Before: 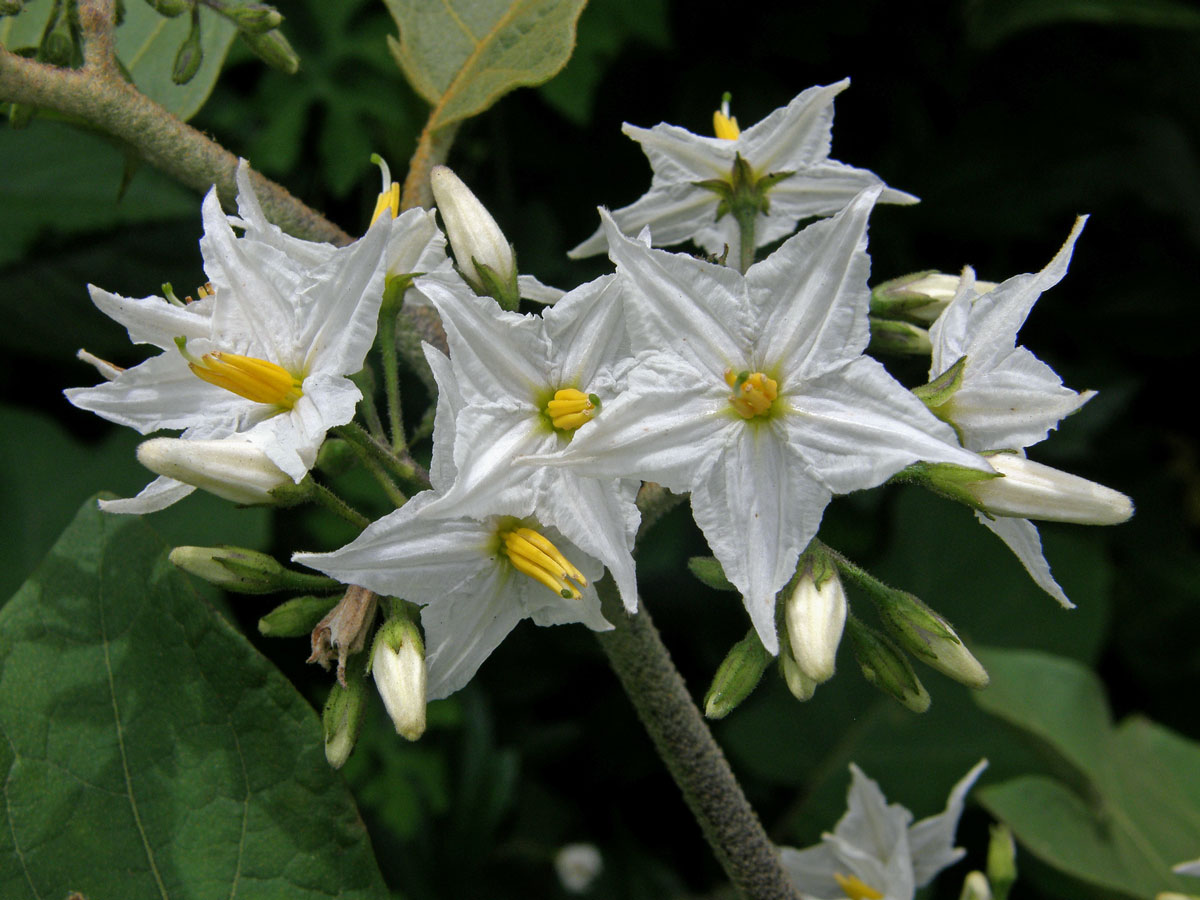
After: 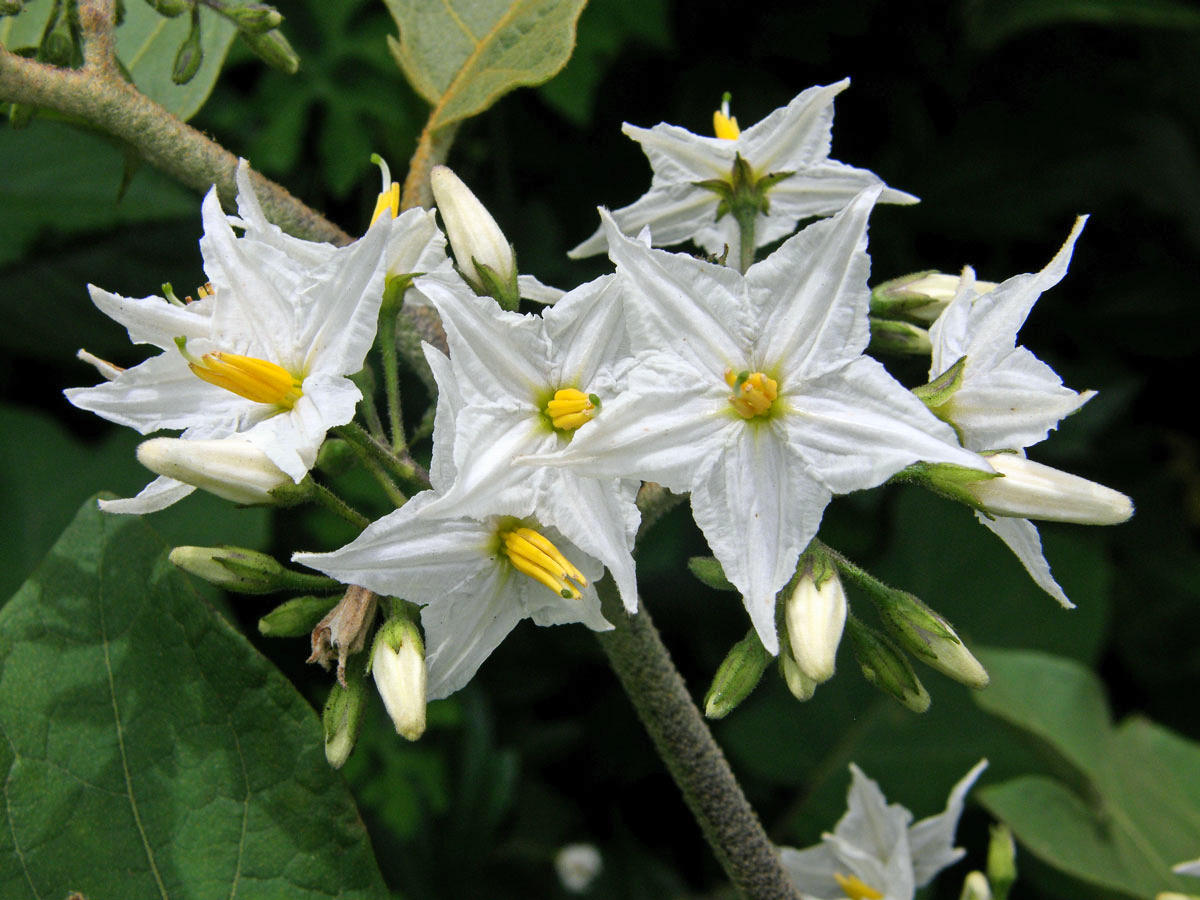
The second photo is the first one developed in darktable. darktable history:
contrast brightness saturation: contrast 0.198, brightness 0.146, saturation 0.141
